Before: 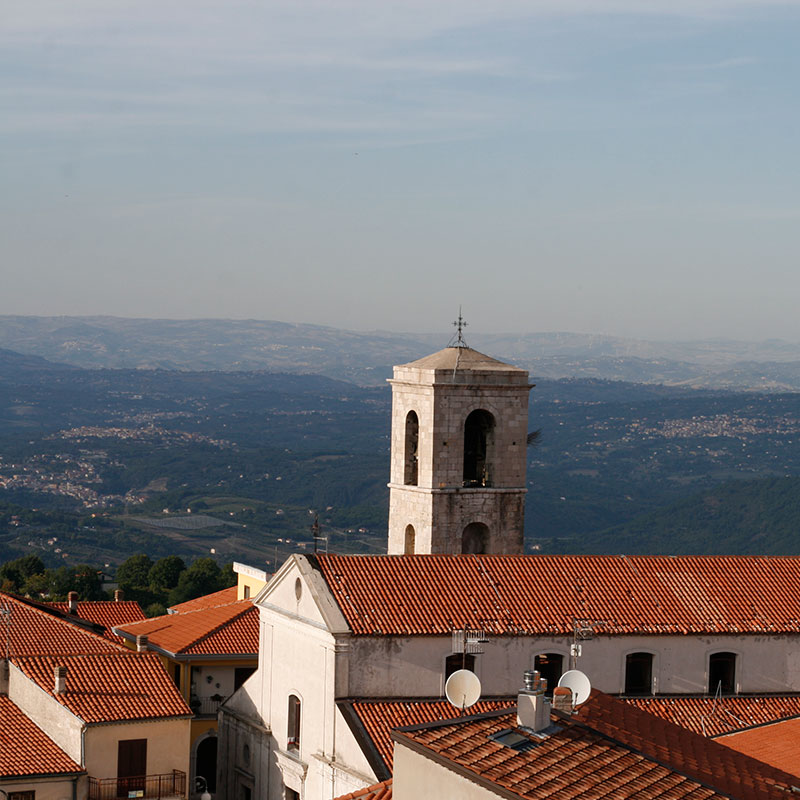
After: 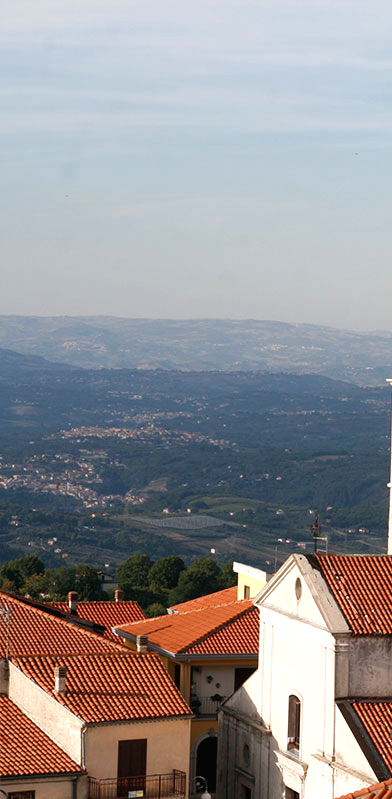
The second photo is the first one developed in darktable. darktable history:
crop and rotate: left 0.02%, top 0%, right 50.866%
exposure: black level correction 0, exposure 0.498 EV, compensate highlight preservation false
